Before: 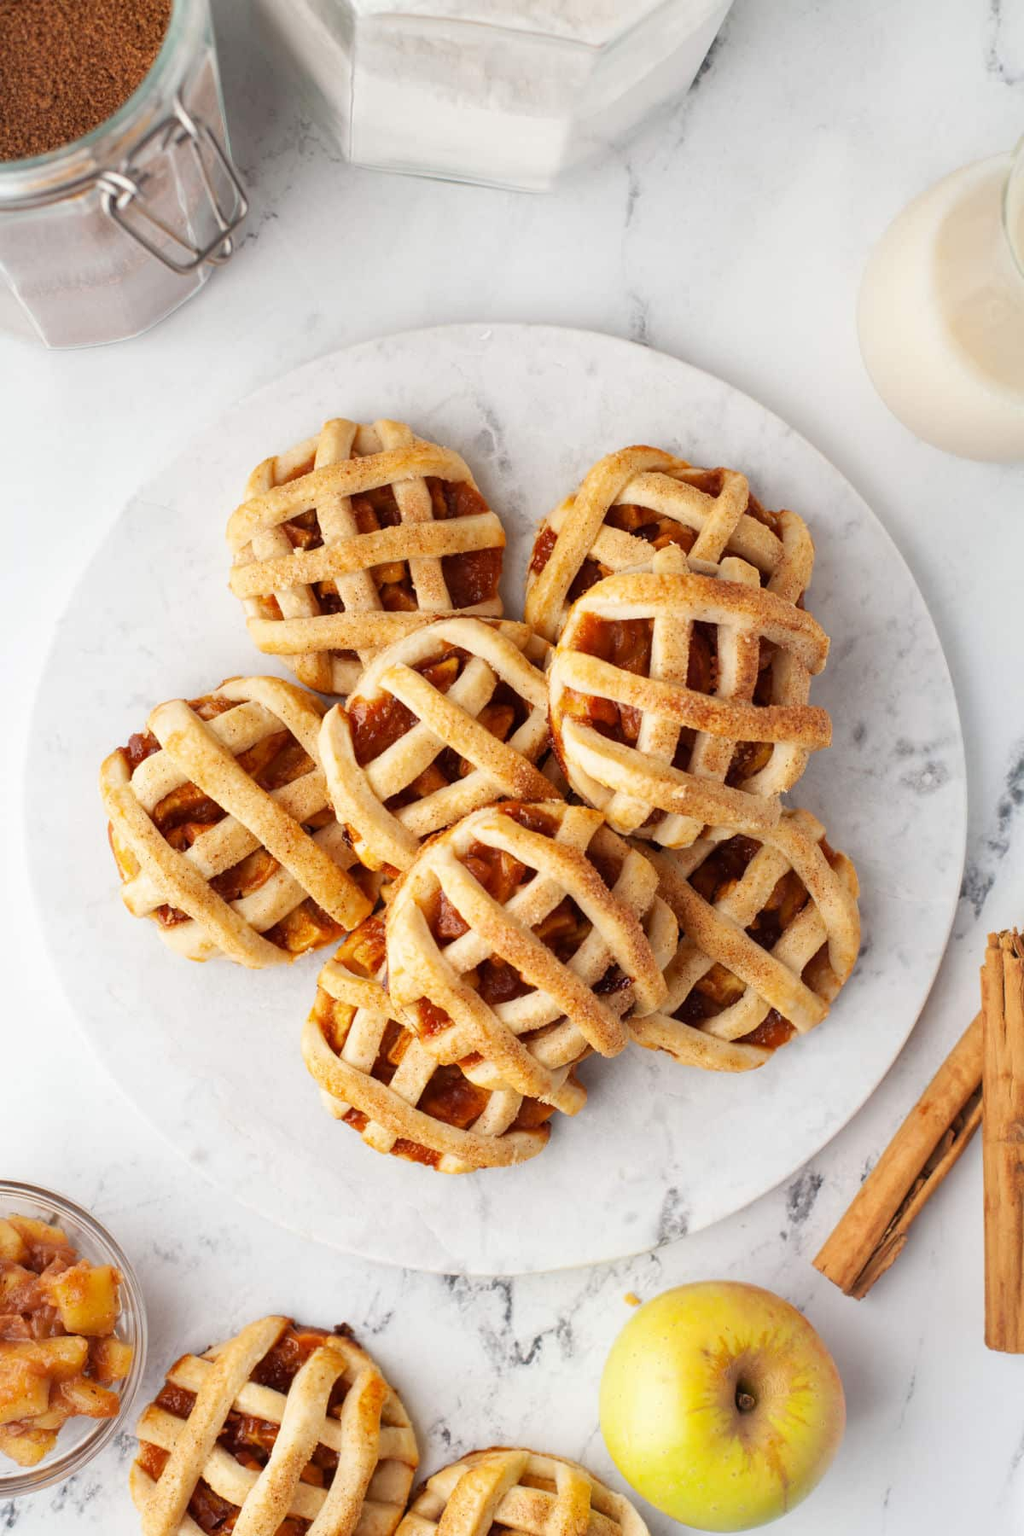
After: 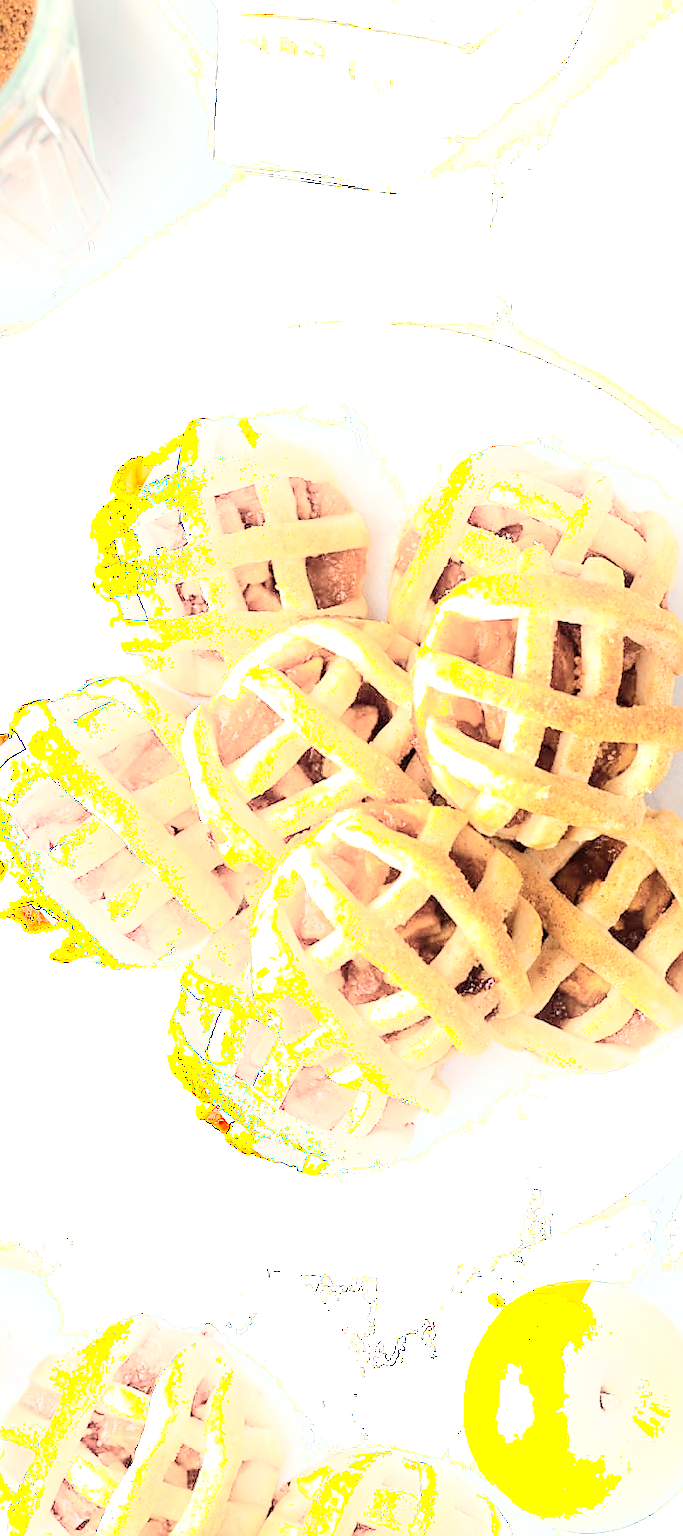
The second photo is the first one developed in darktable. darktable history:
exposure: black level correction 0, exposure 0.895 EV, compensate highlight preservation false
crop and rotate: left 13.399%, right 19.906%
color balance rgb: highlights gain › chroma 3.024%, highlights gain › hue 76.46°, perceptual saturation grading › global saturation 19.414%, global vibrance 20%
shadows and highlights: shadows -21.99, highlights 98.53, soften with gaussian
contrast brightness saturation: contrast 0.062, brightness -0.007, saturation -0.228
color correction: highlights a* -2.95, highlights b* -2.49, shadows a* 2.21, shadows b* 2.95
sharpen: on, module defaults
